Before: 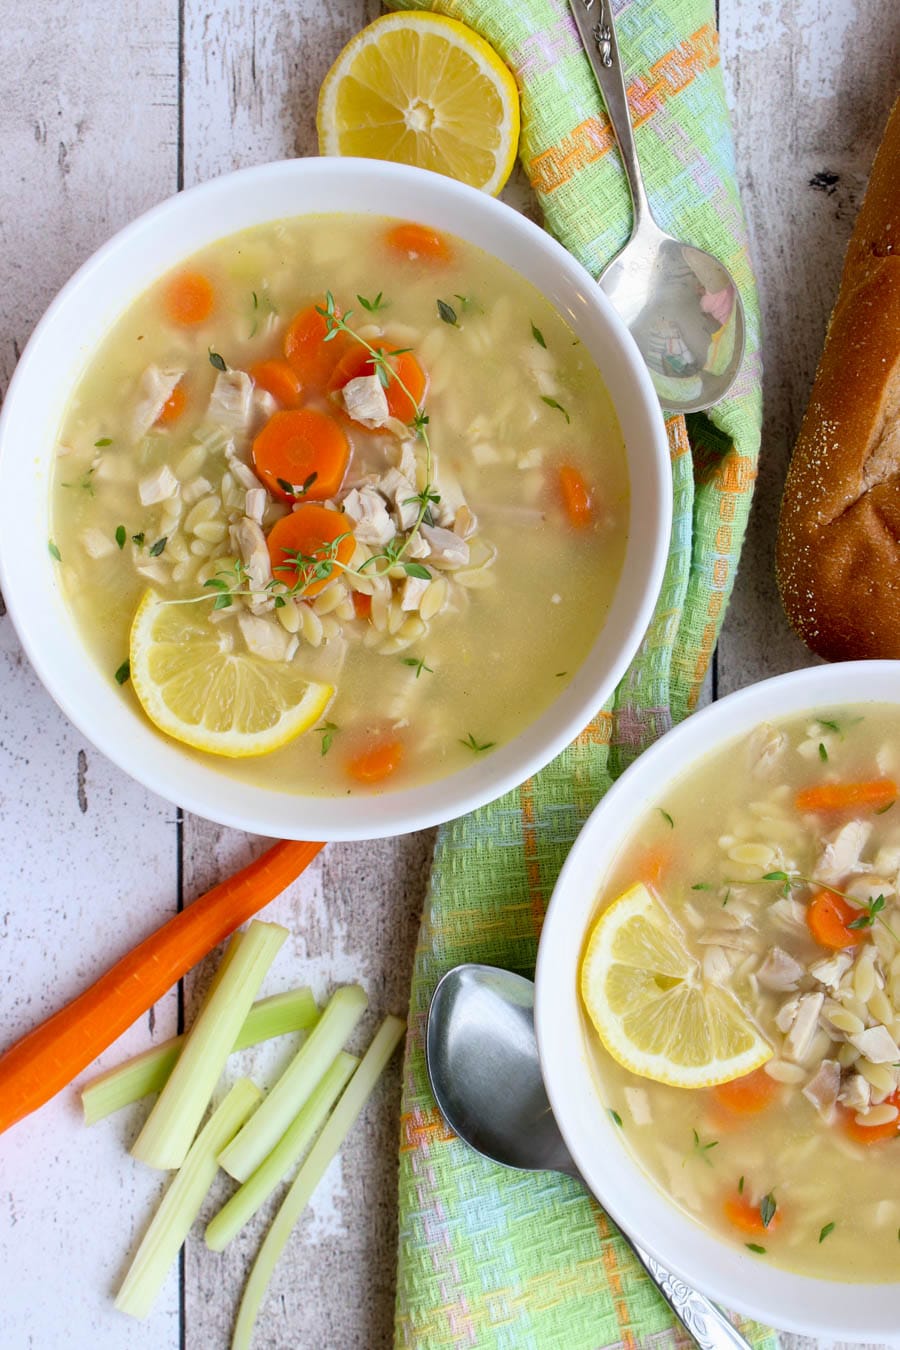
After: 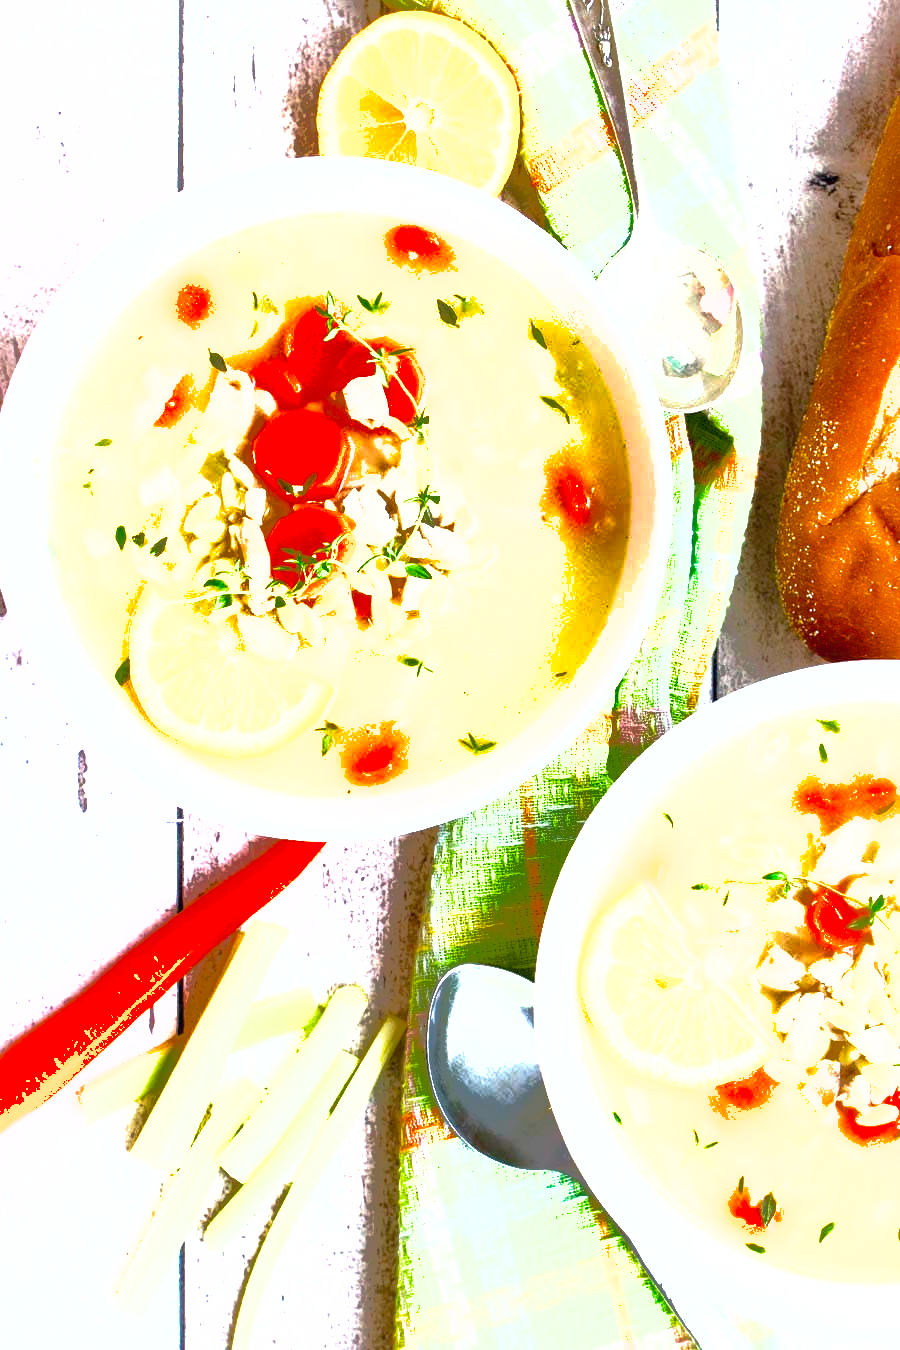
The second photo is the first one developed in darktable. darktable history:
exposure: black level correction 0, exposure 1.741 EV, compensate exposure bias true, compensate highlight preservation false
color balance rgb: linear chroma grading › shadows 16%, perceptual saturation grading › global saturation 8%, perceptual saturation grading › shadows 4%, perceptual brilliance grading › global brilliance 2%, perceptual brilliance grading › highlights 8%, perceptual brilliance grading › shadows -4%, global vibrance 16%, saturation formula JzAzBz (2021)
shadows and highlights: shadows 40, highlights -60
